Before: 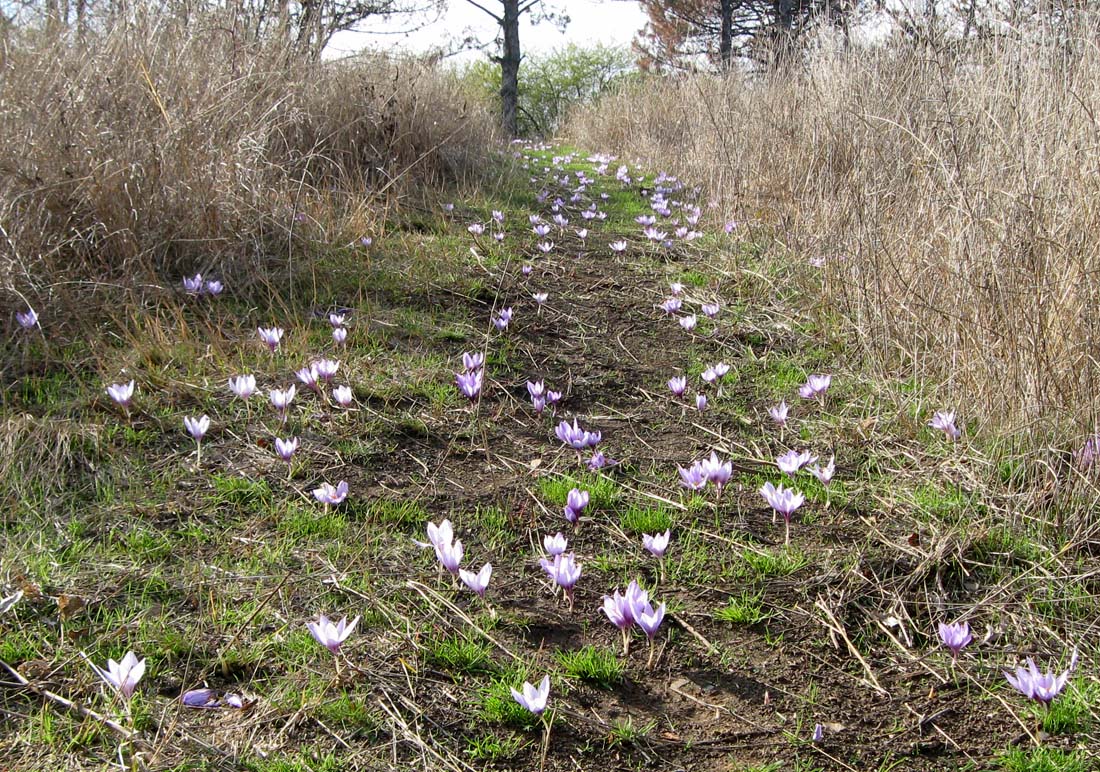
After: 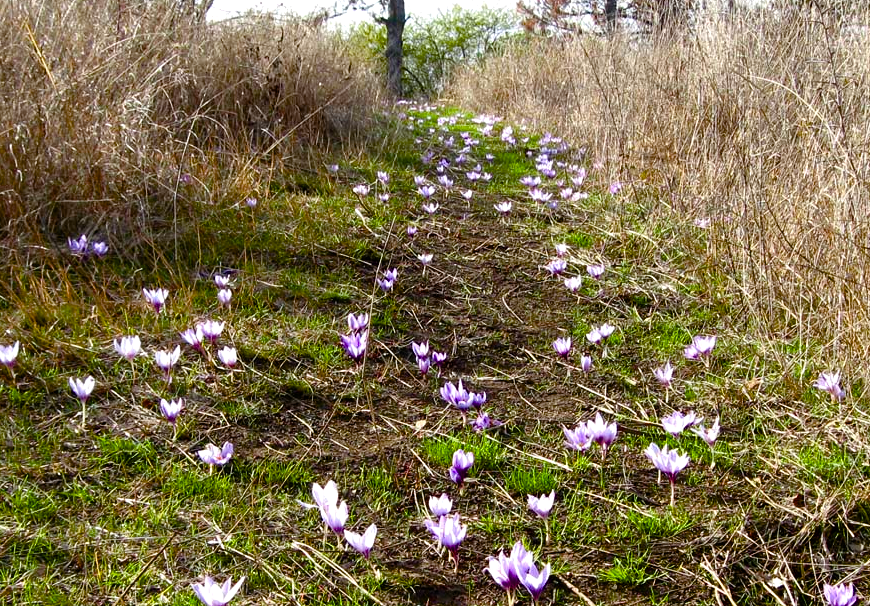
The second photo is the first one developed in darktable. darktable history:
color balance rgb: shadows lift › chroma 2.044%, shadows lift › hue 51.53°, linear chroma grading › global chroma 24.578%, perceptual saturation grading › global saturation 20.283%, perceptual saturation grading › highlights -19.749%, perceptual saturation grading › shadows 29.312%, global vibrance 9.762%, contrast 14.515%, saturation formula JzAzBz (2021)
crop and rotate: left 10.475%, top 5.095%, right 10.354%, bottom 16.392%
